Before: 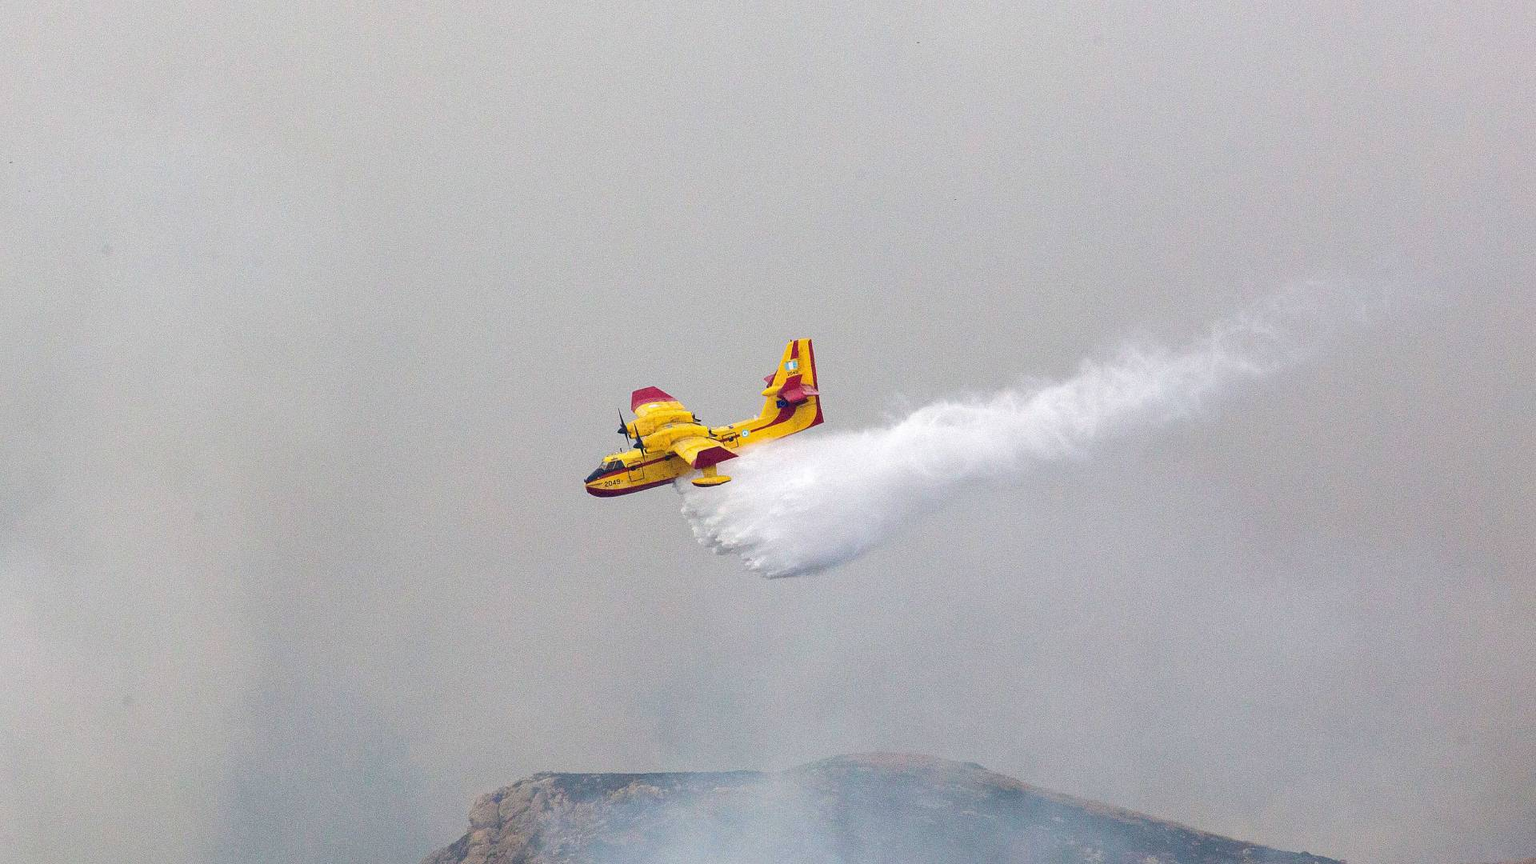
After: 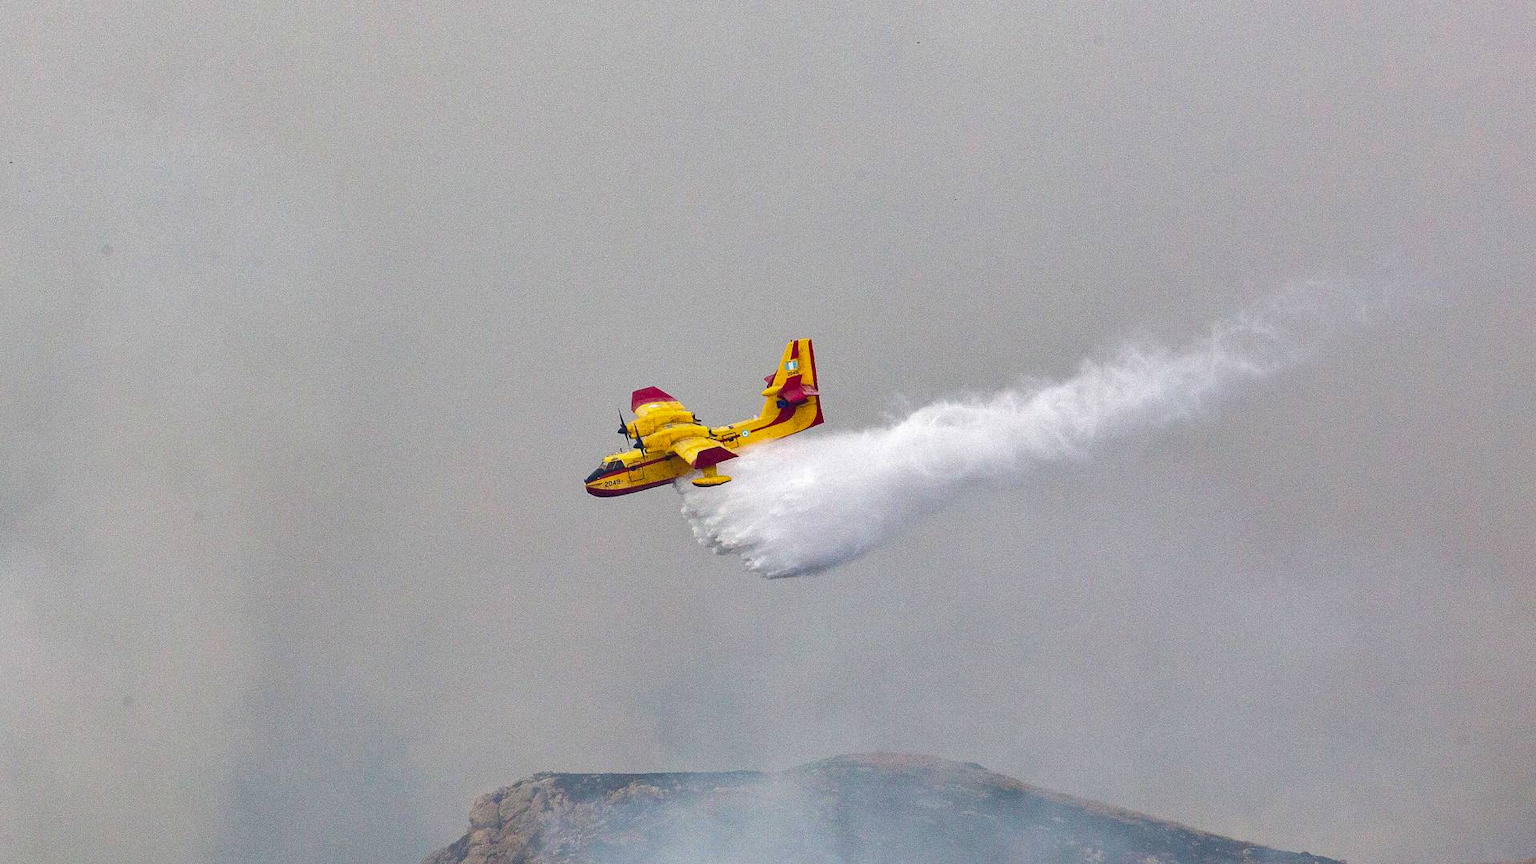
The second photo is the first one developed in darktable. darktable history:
shadows and highlights: highlights color adjustment 89.67%, soften with gaussian
